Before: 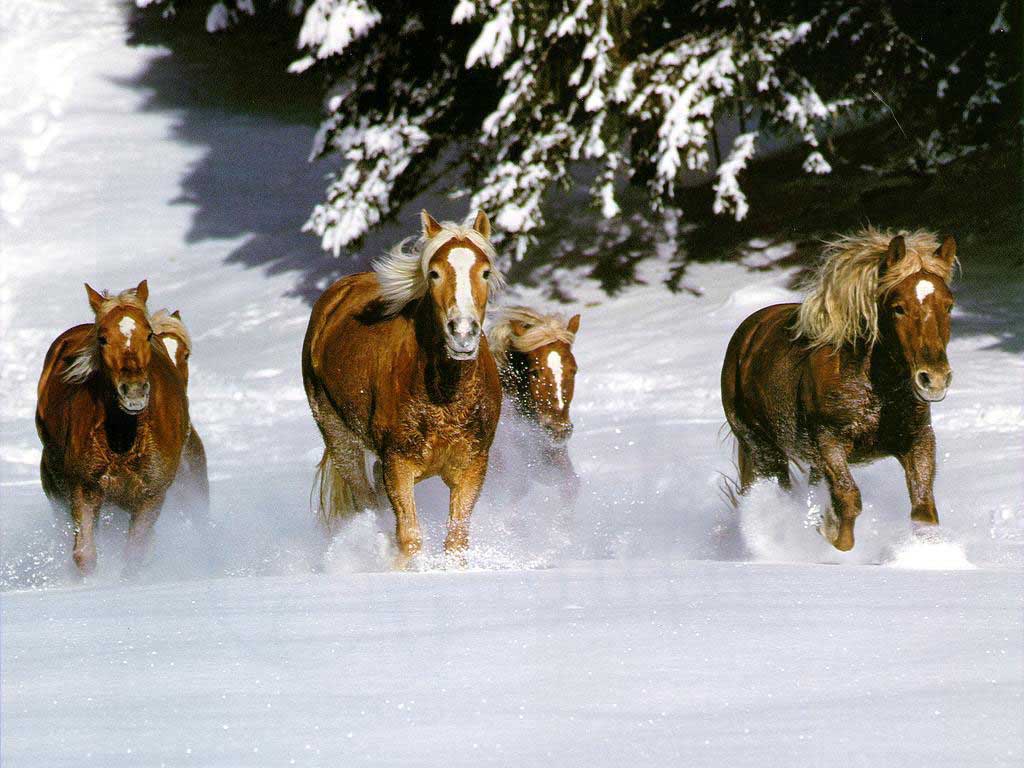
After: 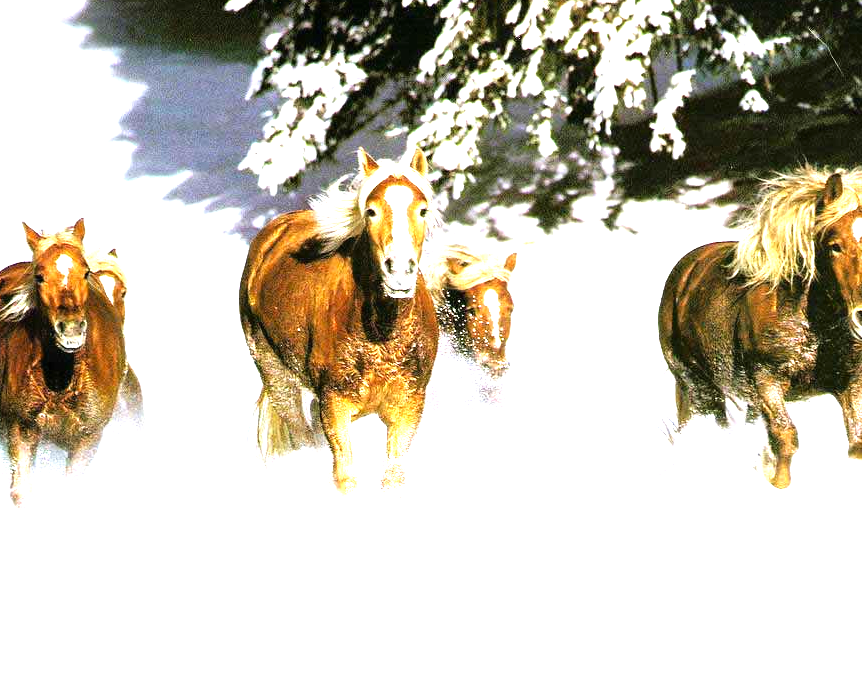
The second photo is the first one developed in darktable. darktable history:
exposure: black level correction 0, exposure 1.278 EV, compensate highlight preservation false
tone equalizer: -8 EV -0.753 EV, -7 EV -0.728 EV, -6 EV -0.638 EV, -5 EV -0.402 EV, -3 EV 0.39 EV, -2 EV 0.6 EV, -1 EV 0.694 EV, +0 EV 0.754 EV
crop: left 6.218%, top 8.085%, right 9.546%, bottom 3.721%
